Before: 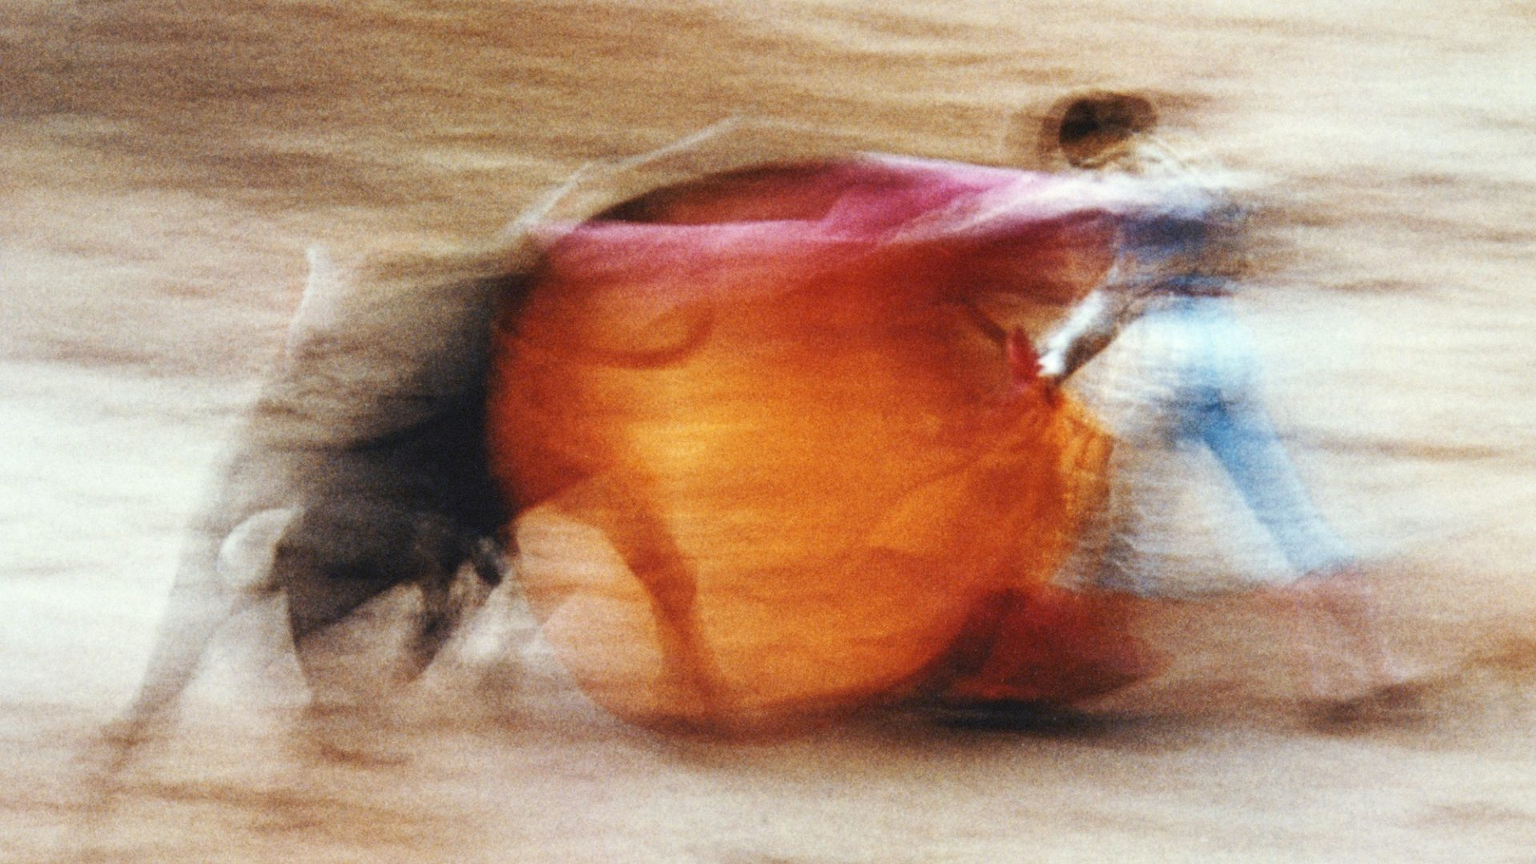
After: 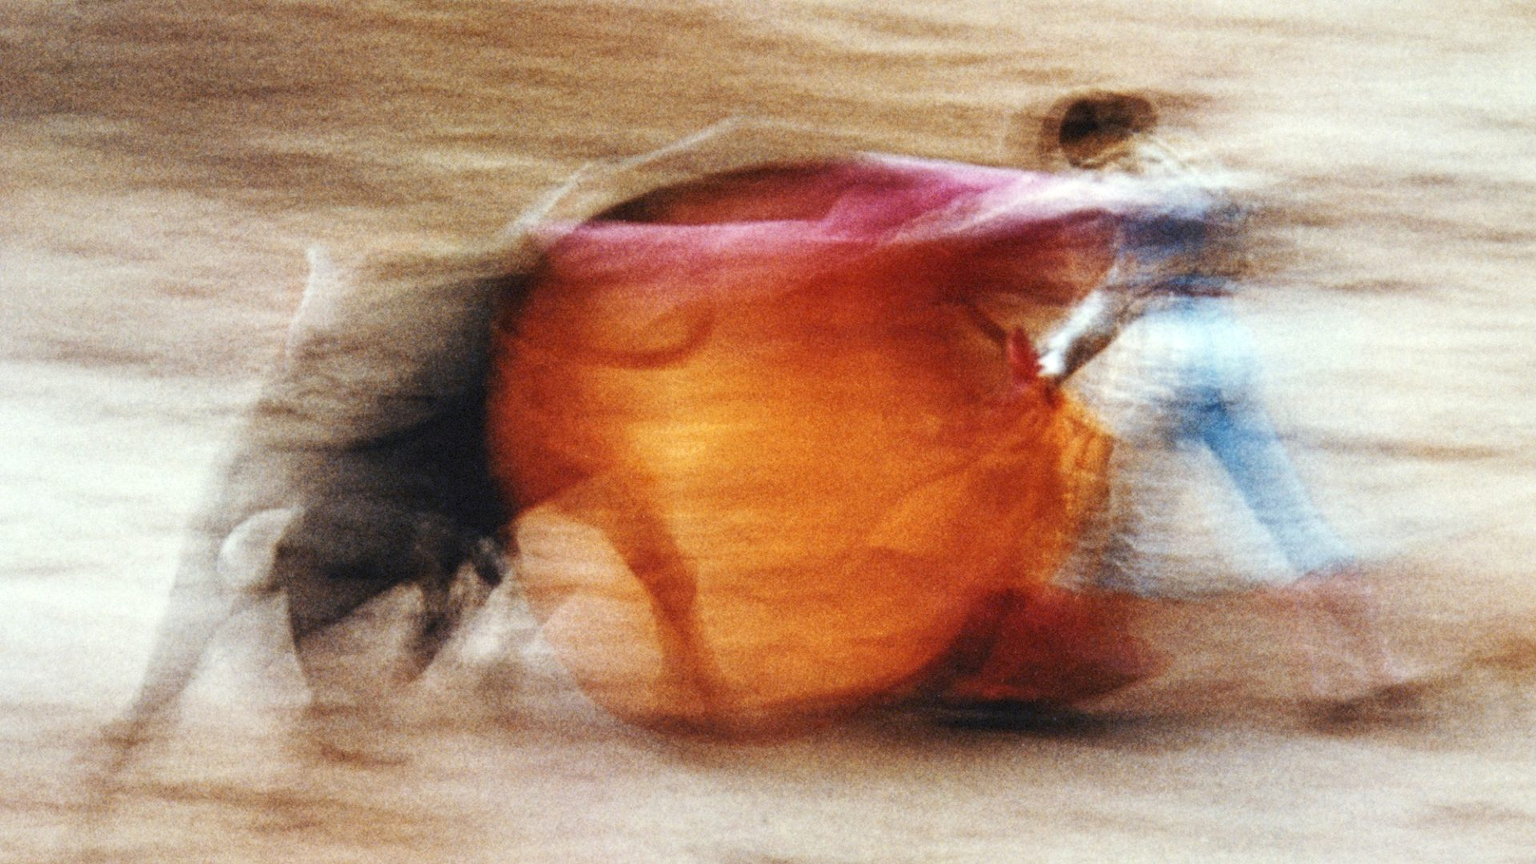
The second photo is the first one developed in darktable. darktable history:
local contrast: highlights 104%, shadows 99%, detail 120%, midtone range 0.2
